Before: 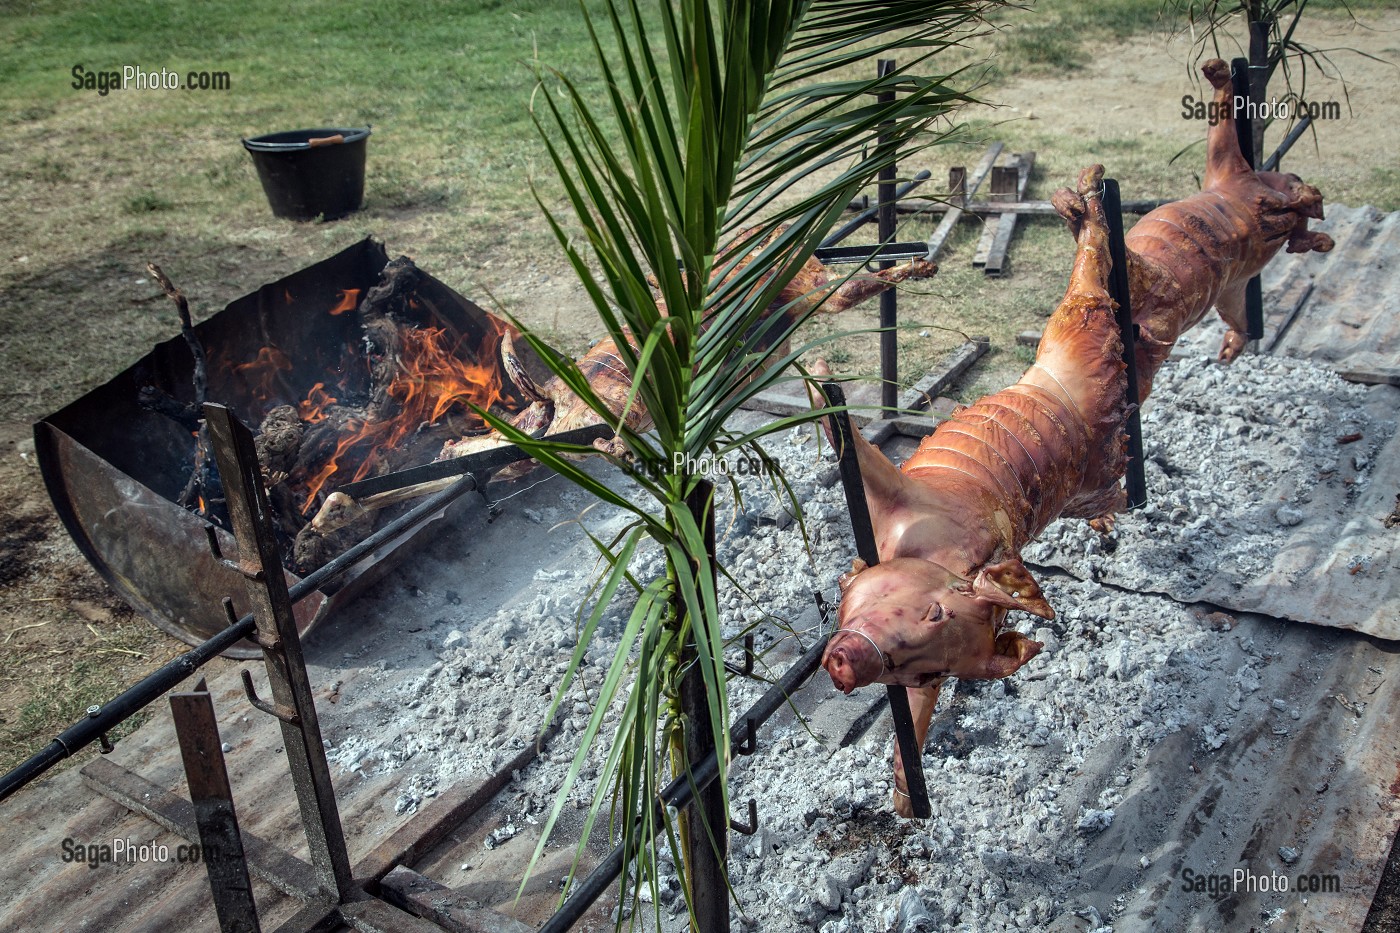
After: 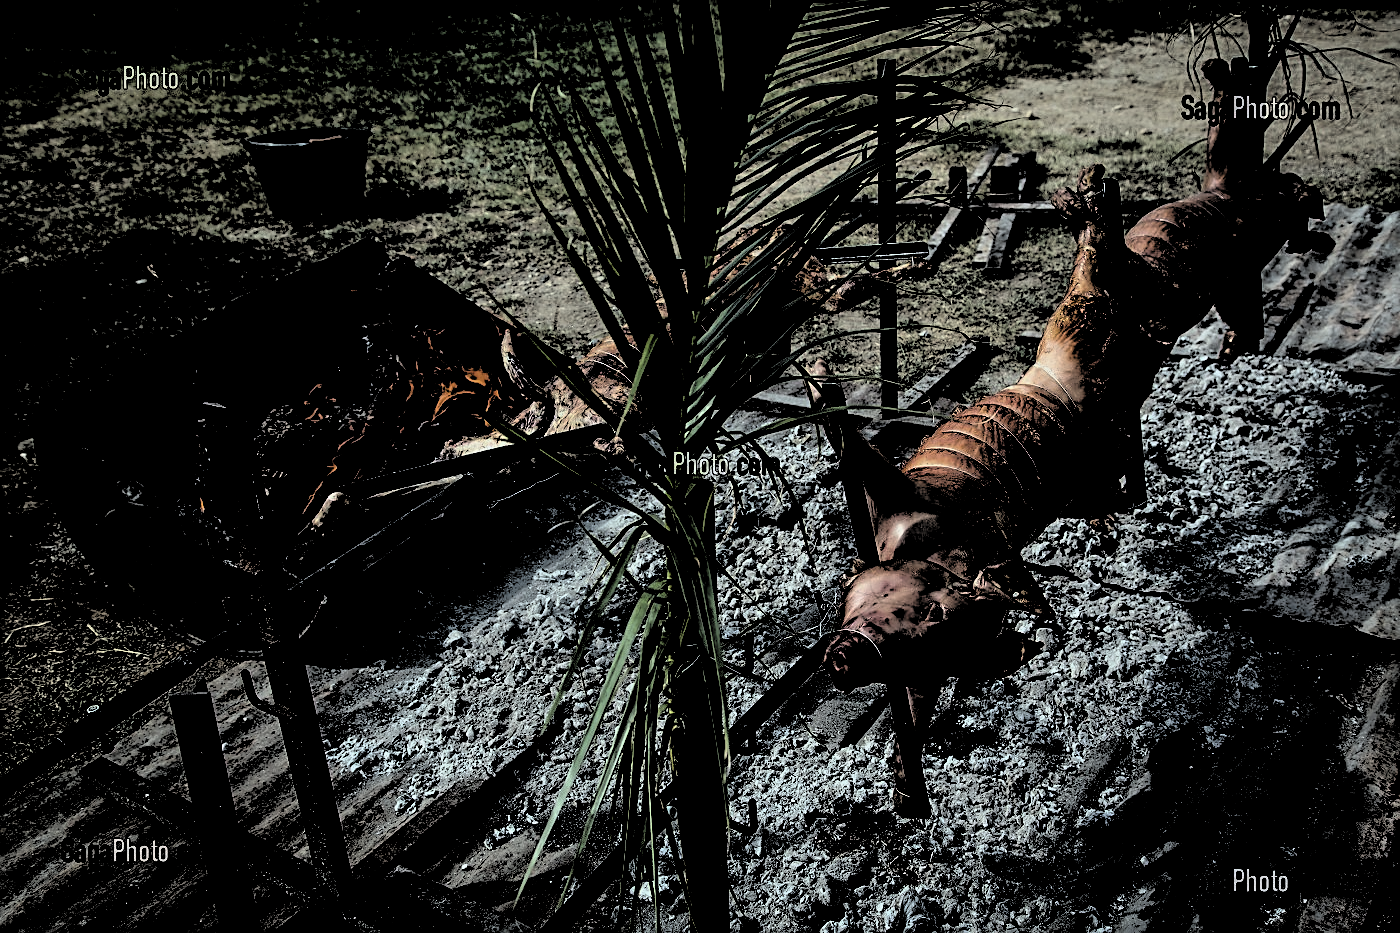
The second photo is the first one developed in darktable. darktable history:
exposure: black level correction 0, exposure -0.846 EV, compensate highlight preservation false
color balance rgb: perceptual saturation grading › global saturation 20%, perceptual saturation grading › highlights -25.021%, perceptual saturation grading › shadows 24.839%
tone curve: curves: ch0 [(0, 0) (0.003, 0.002) (0.011, 0.002) (0.025, 0.002) (0.044, 0.002) (0.069, 0.002) (0.1, 0.003) (0.136, 0.008) (0.177, 0.03) (0.224, 0.058) (0.277, 0.139) (0.335, 0.233) (0.399, 0.363) (0.468, 0.506) (0.543, 0.649) (0.623, 0.781) (0.709, 0.88) (0.801, 0.956) (0.898, 0.994) (1, 1)], color space Lab, independent channels, preserve colors none
levels: levels [0.514, 0.759, 1]
shadows and highlights: on, module defaults
contrast brightness saturation: contrast 0.205, brightness 0.143, saturation 0.146
base curve: curves: ch0 [(0, 0) (0.74, 0.67) (1, 1)], preserve colors none
sharpen: on, module defaults
